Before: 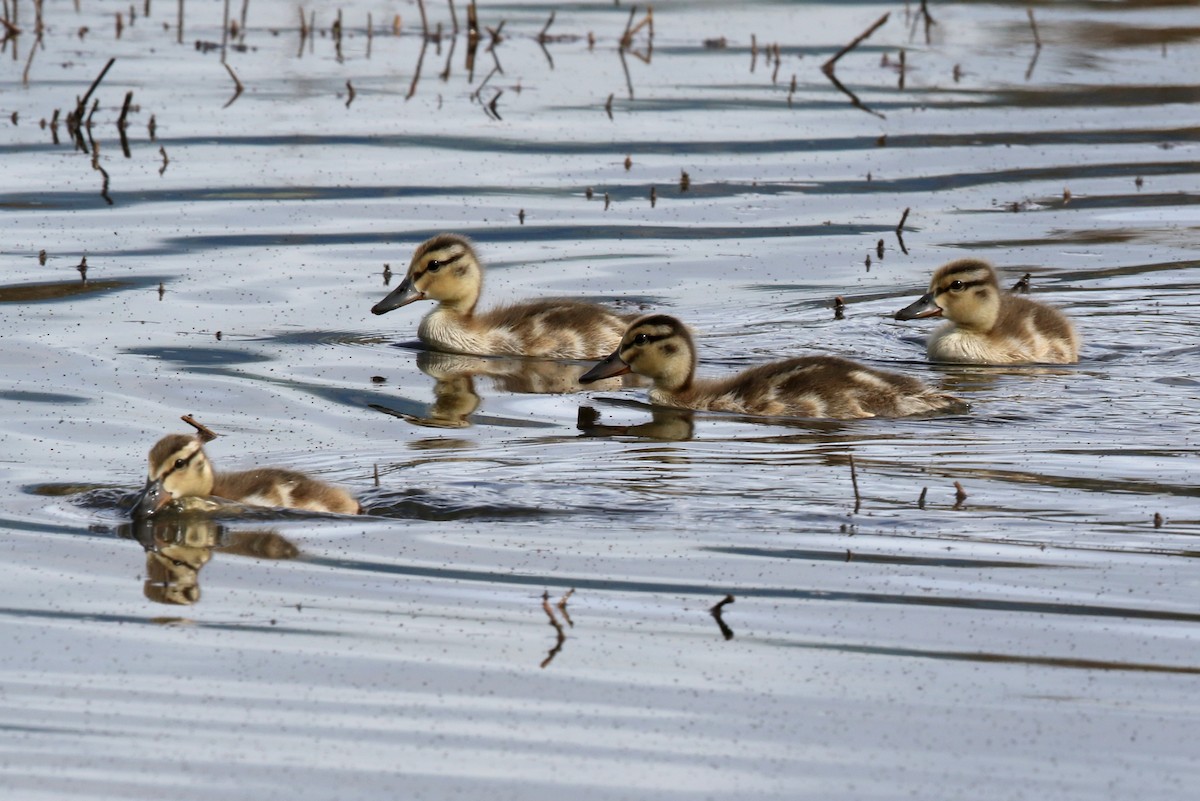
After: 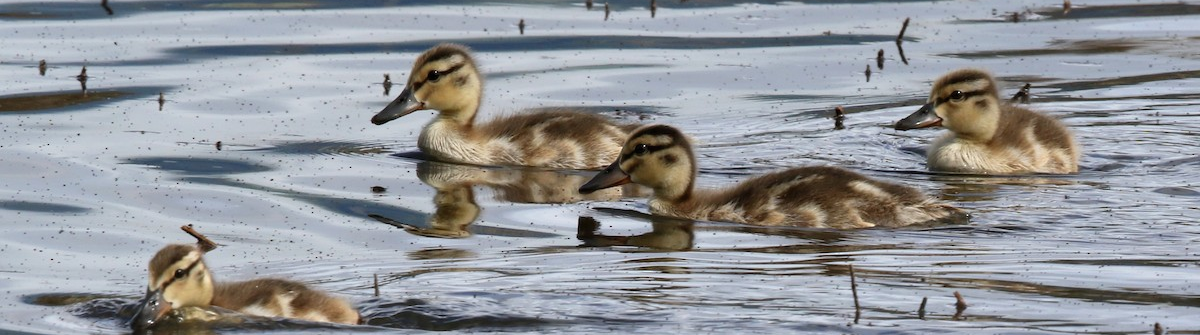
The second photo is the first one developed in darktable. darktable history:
crop and rotate: top 23.84%, bottom 34.294%
local contrast: mode bilateral grid, contrast 100, coarseness 100, detail 94%, midtone range 0.2
